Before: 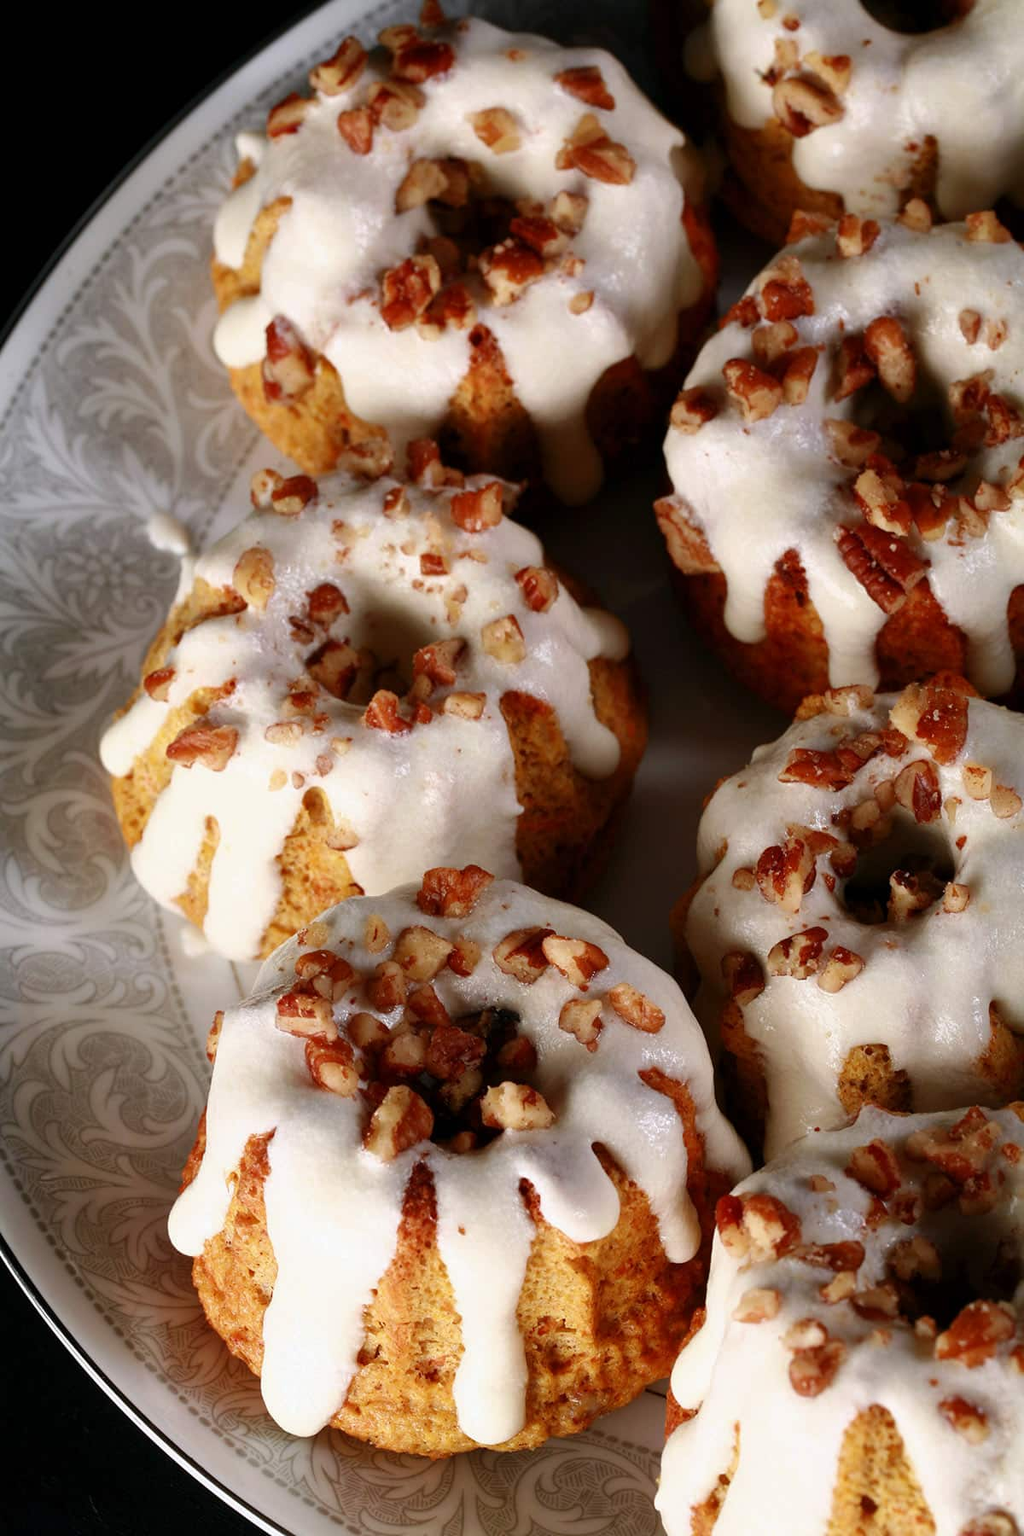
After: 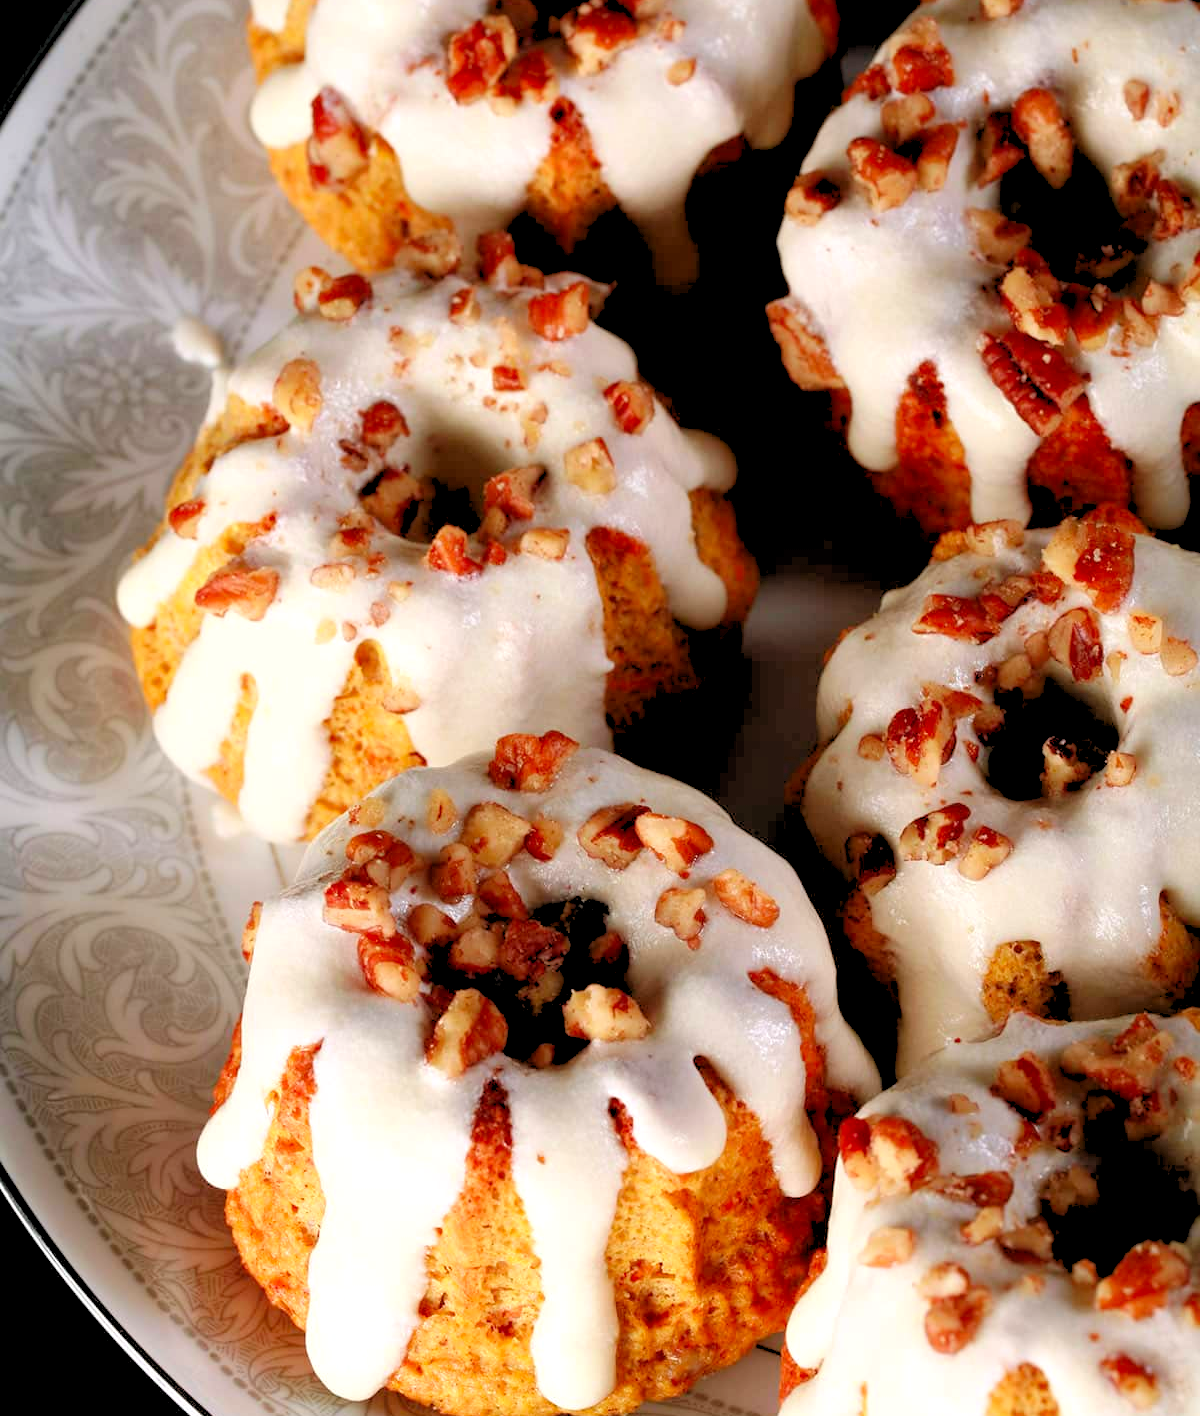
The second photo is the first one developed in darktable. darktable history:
crop and rotate: top 15.774%, bottom 5.506%
rgb levels: preserve colors sum RGB, levels [[0.038, 0.433, 0.934], [0, 0.5, 1], [0, 0.5, 1]]
exposure: exposure 0.507 EV, compensate highlight preservation false
contrast brightness saturation: contrast 0.04, saturation 0.16
